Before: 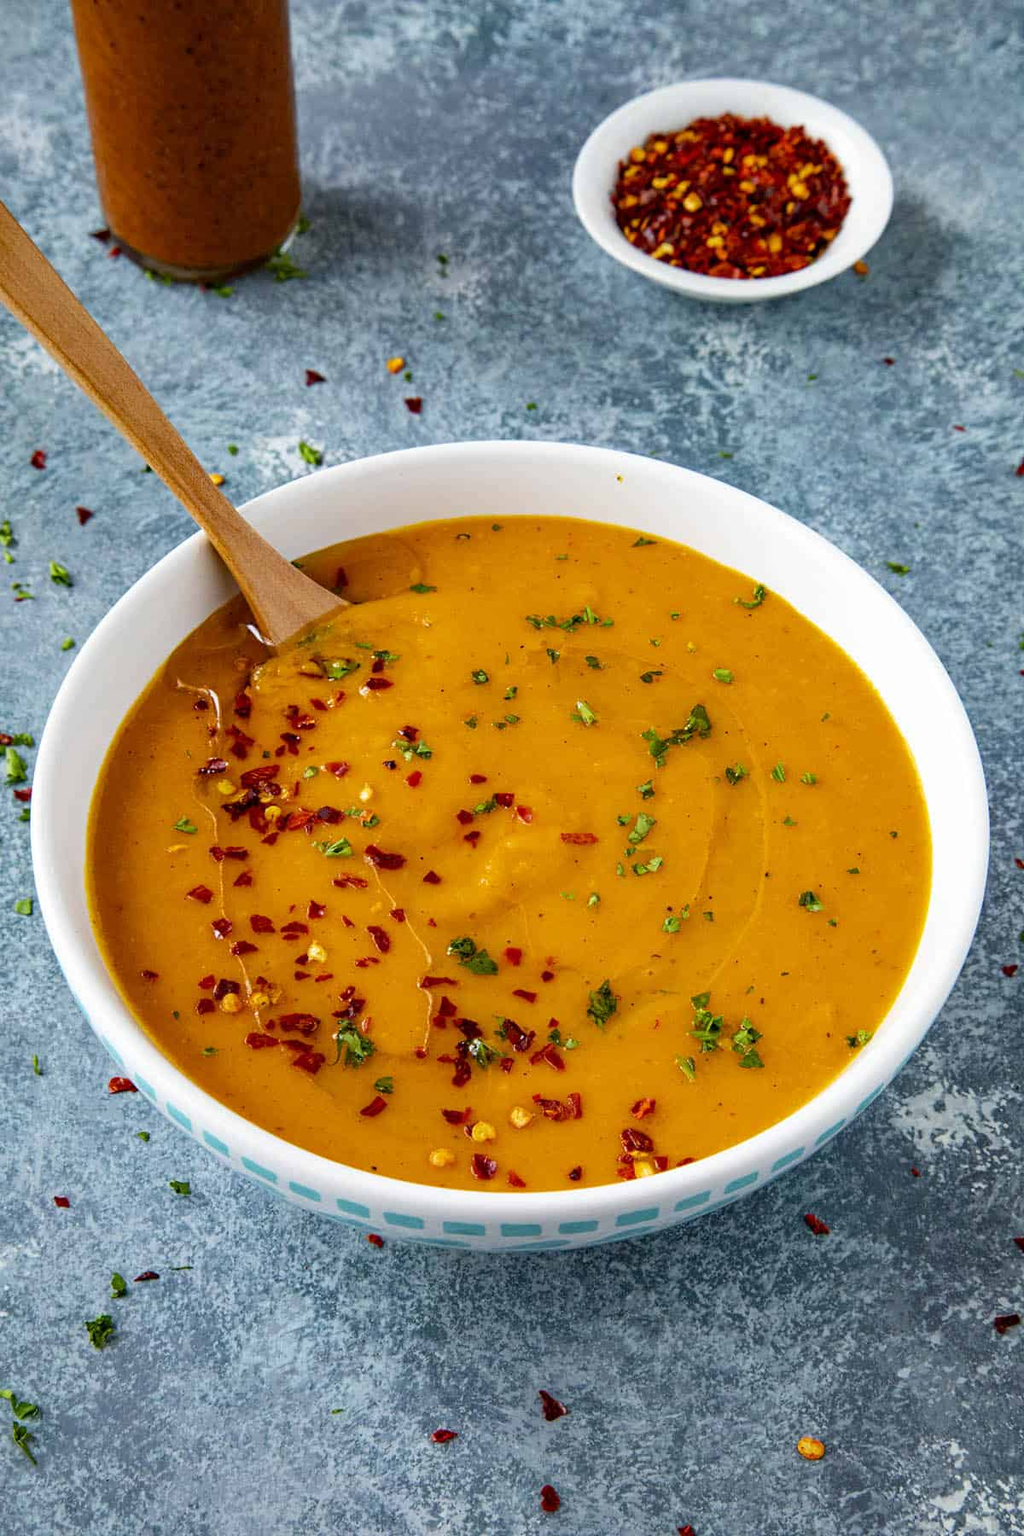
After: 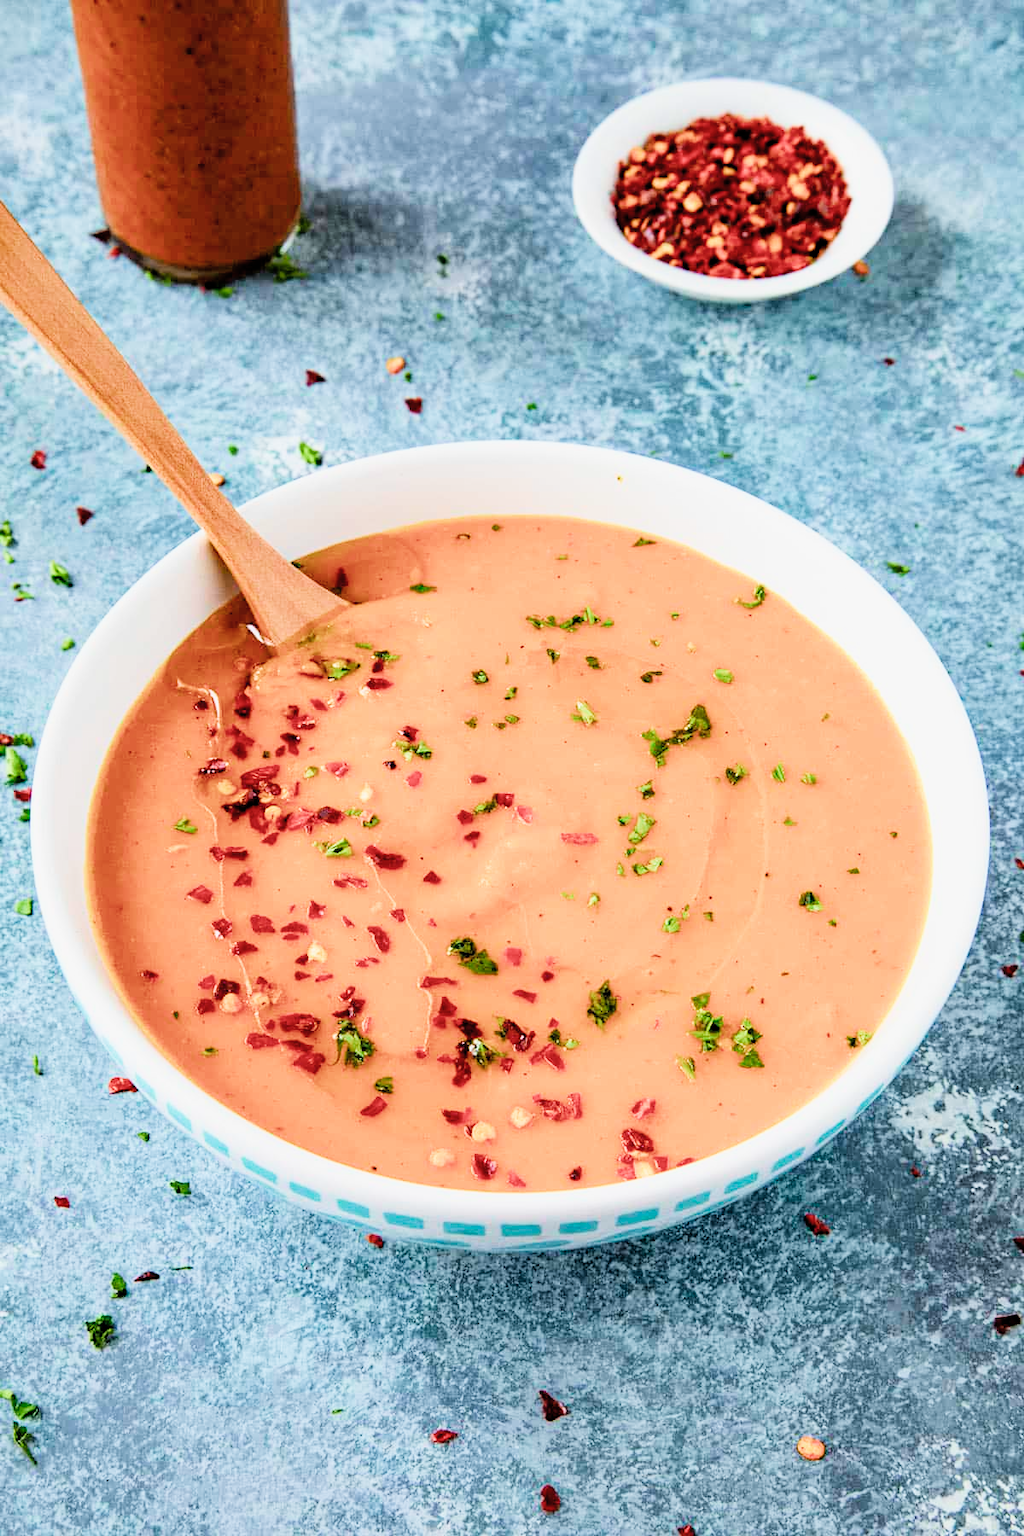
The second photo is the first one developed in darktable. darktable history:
exposure: black level correction 0, exposure 1.001 EV, compensate highlight preservation false
filmic rgb: black relative exposure -7.49 EV, white relative exposure 5 EV, hardness 3.31, contrast 1.298, add noise in highlights 0.101, color science v4 (2020), type of noise poissonian
